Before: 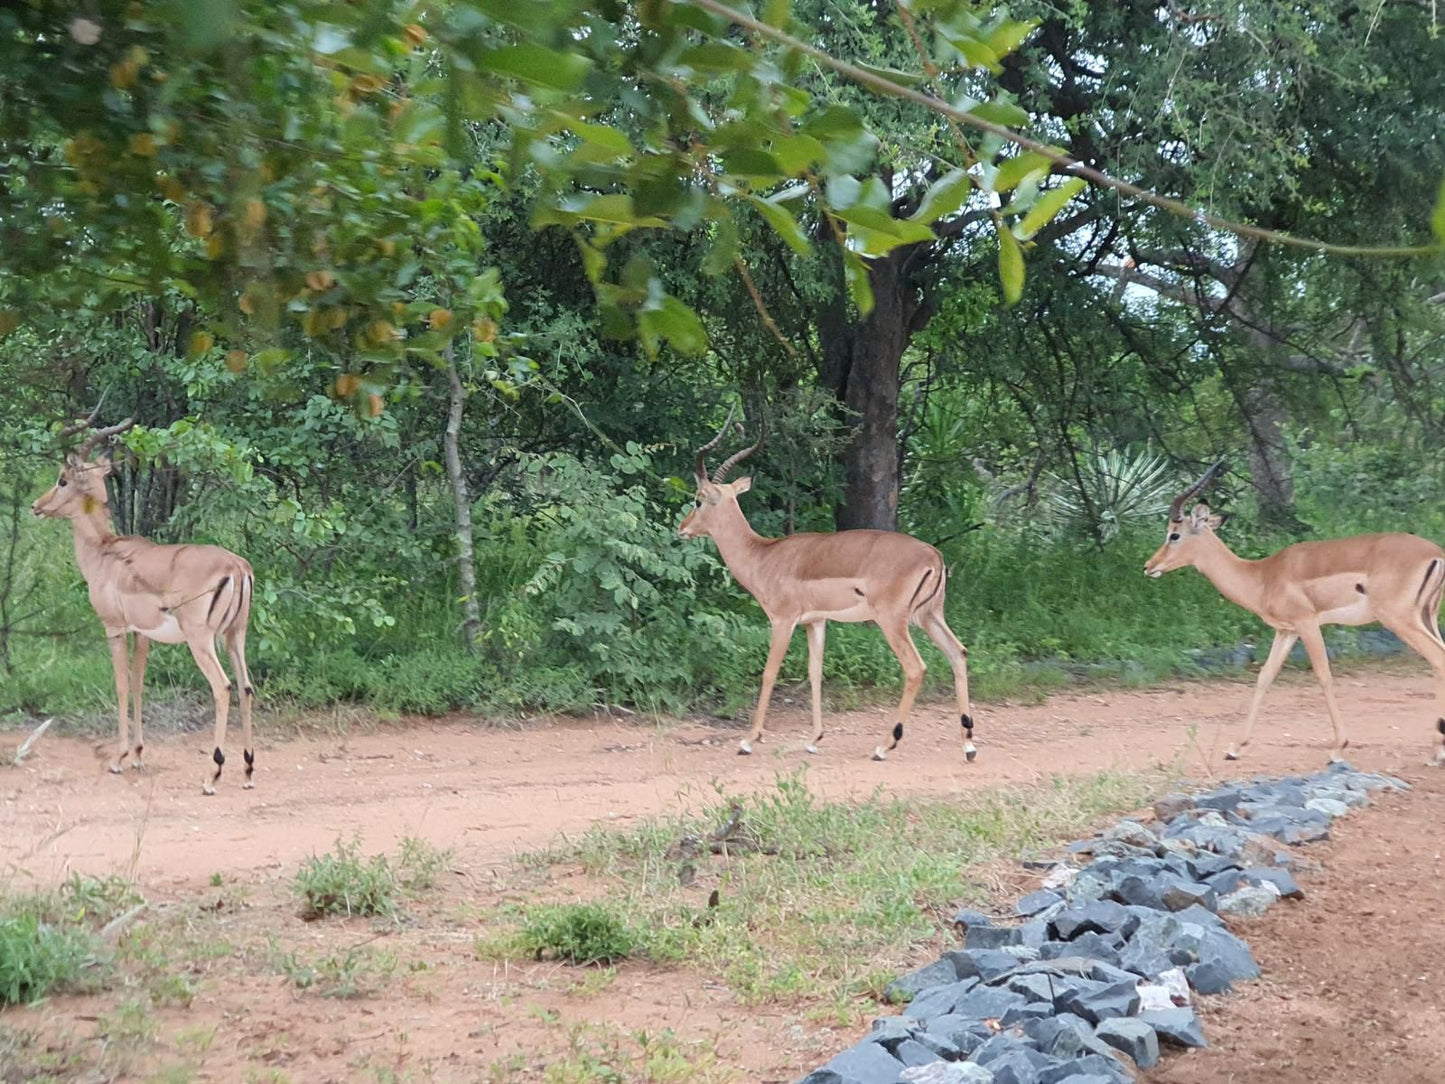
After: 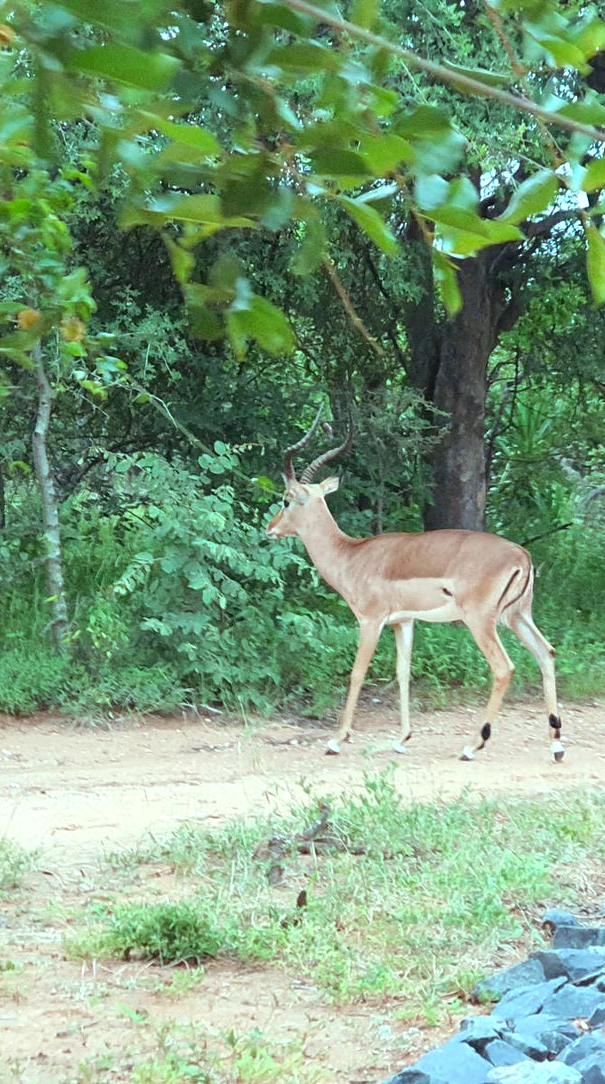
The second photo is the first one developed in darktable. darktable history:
crop: left 28.572%, right 29.506%
color balance rgb: highlights gain › chroma 4.023%, highlights gain › hue 202.78°, perceptual saturation grading › global saturation 0.972%, perceptual brilliance grading › global brilliance 25.542%, saturation formula JzAzBz (2021)
contrast brightness saturation: contrast -0.02, brightness -0.006, saturation 0.025
